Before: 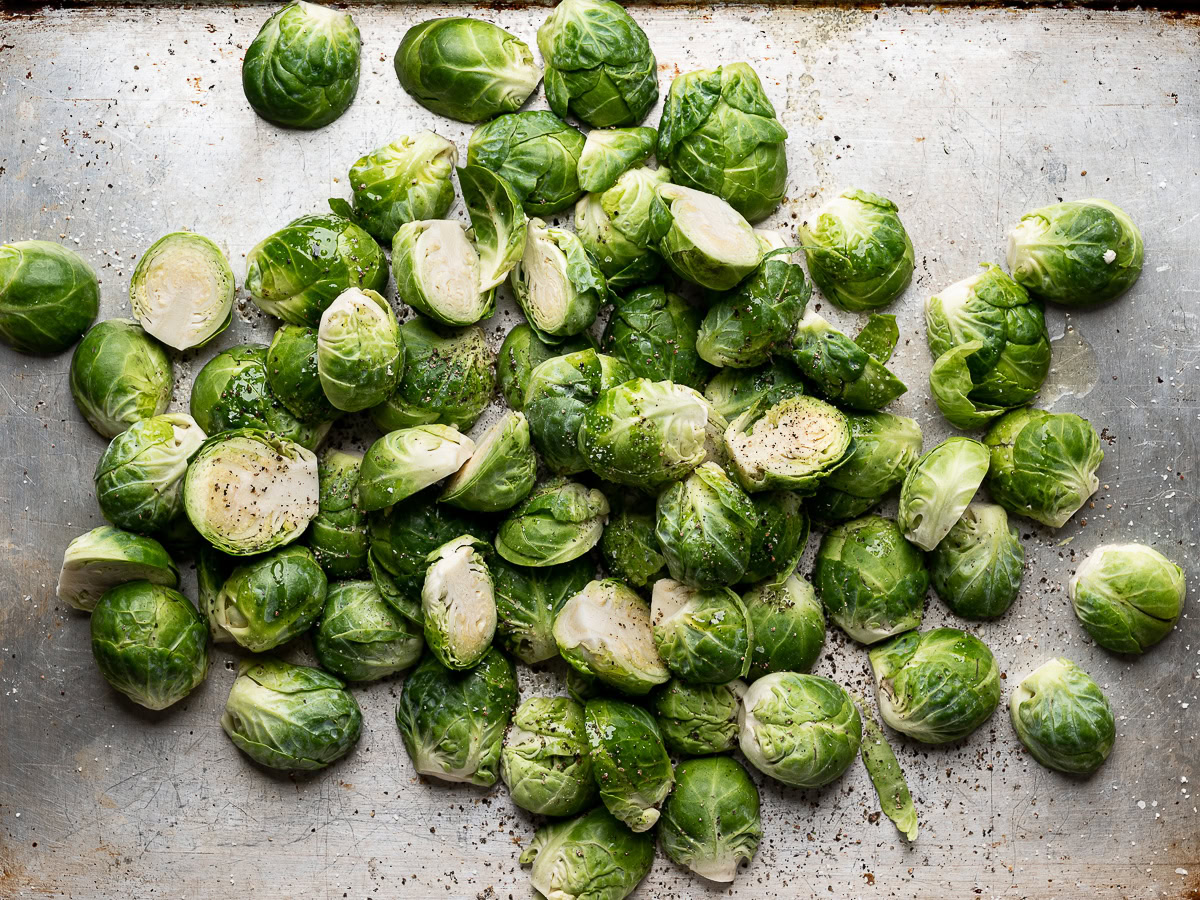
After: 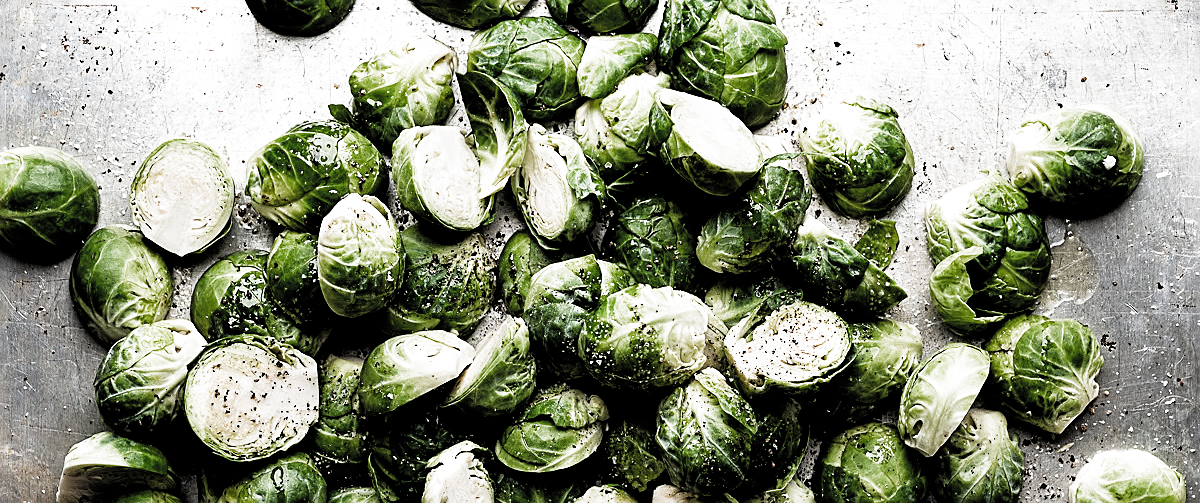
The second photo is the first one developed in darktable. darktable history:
crop and rotate: top 10.496%, bottom 33.522%
filmic rgb: black relative exposure -3.56 EV, white relative exposure 2.26 EV, hardness 3.4, color science v4 (2020)
sharpen: amount 0.58
